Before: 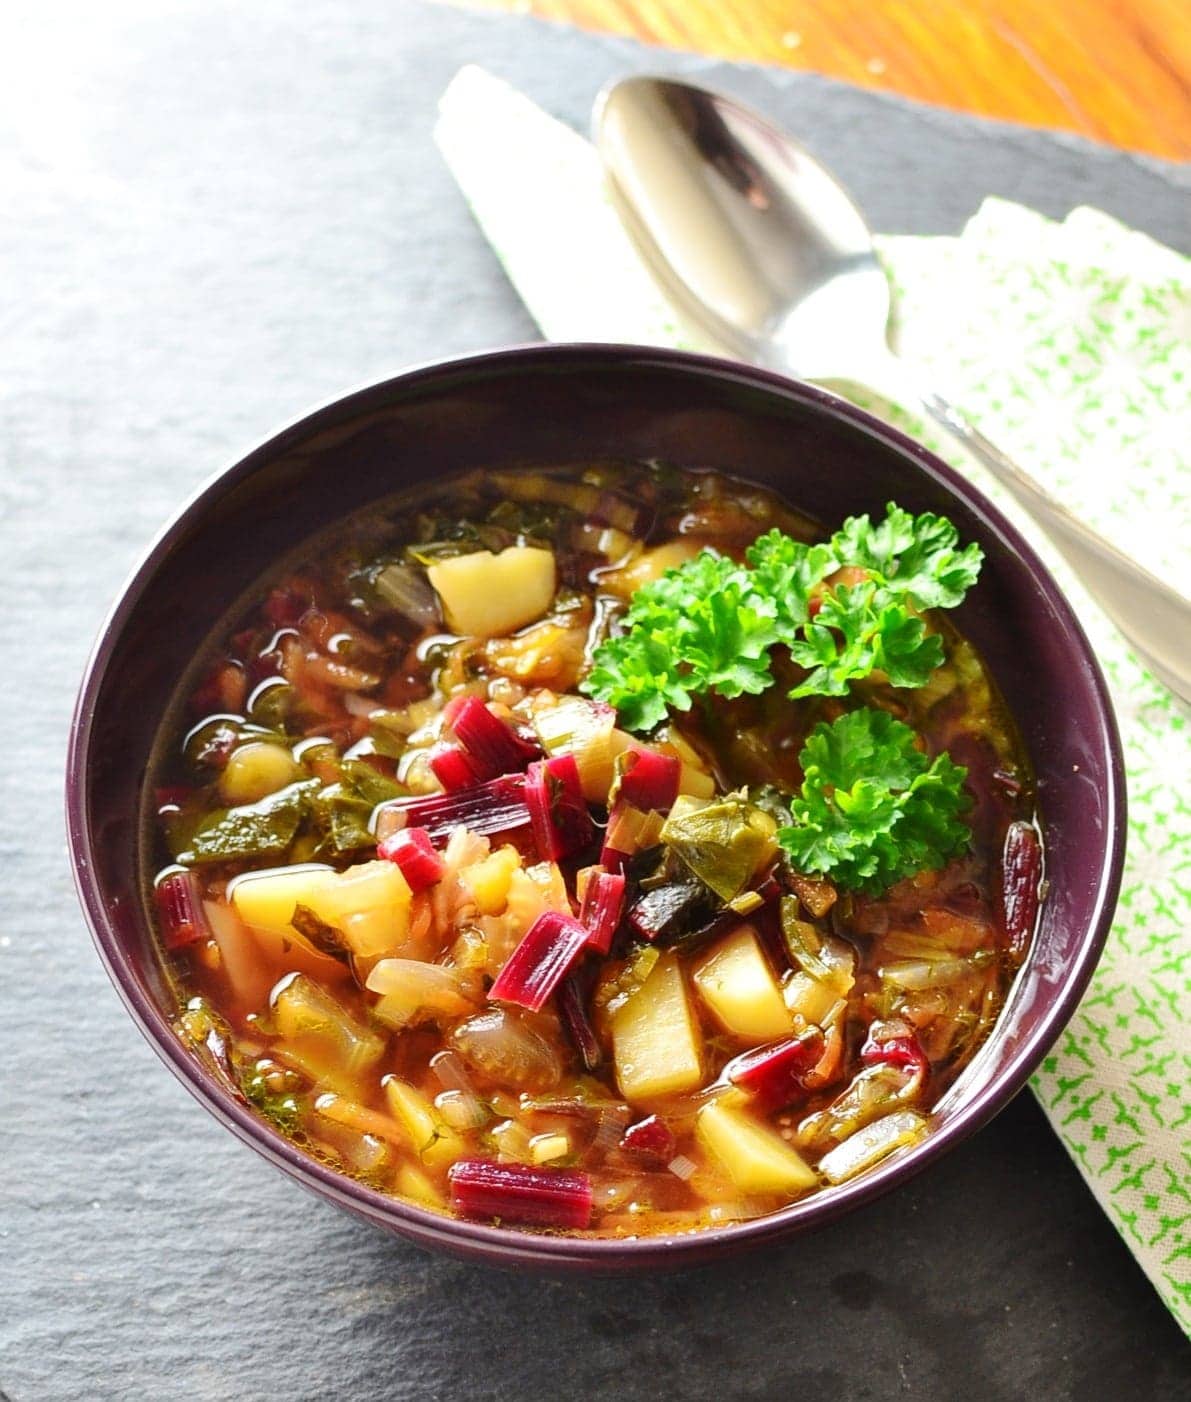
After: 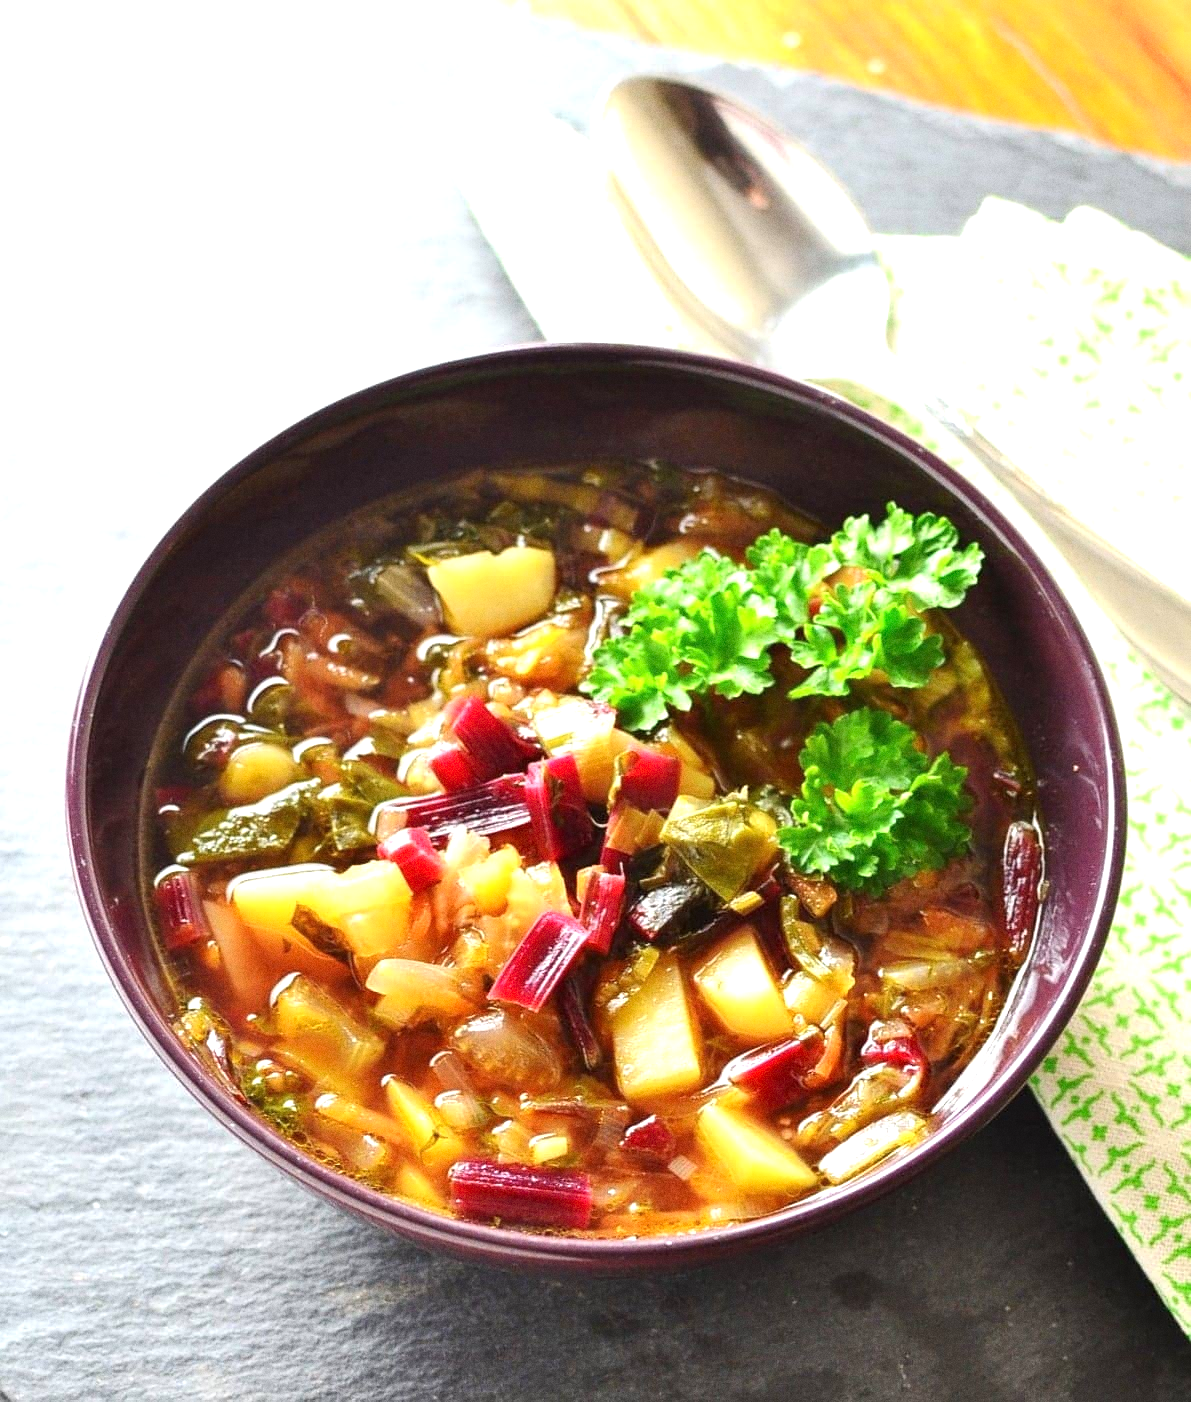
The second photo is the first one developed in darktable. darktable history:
exposure: black level correction 0, exposure 0.5 EV, compensate highlight preservation false
grain: coarseness 0.09 ISO
